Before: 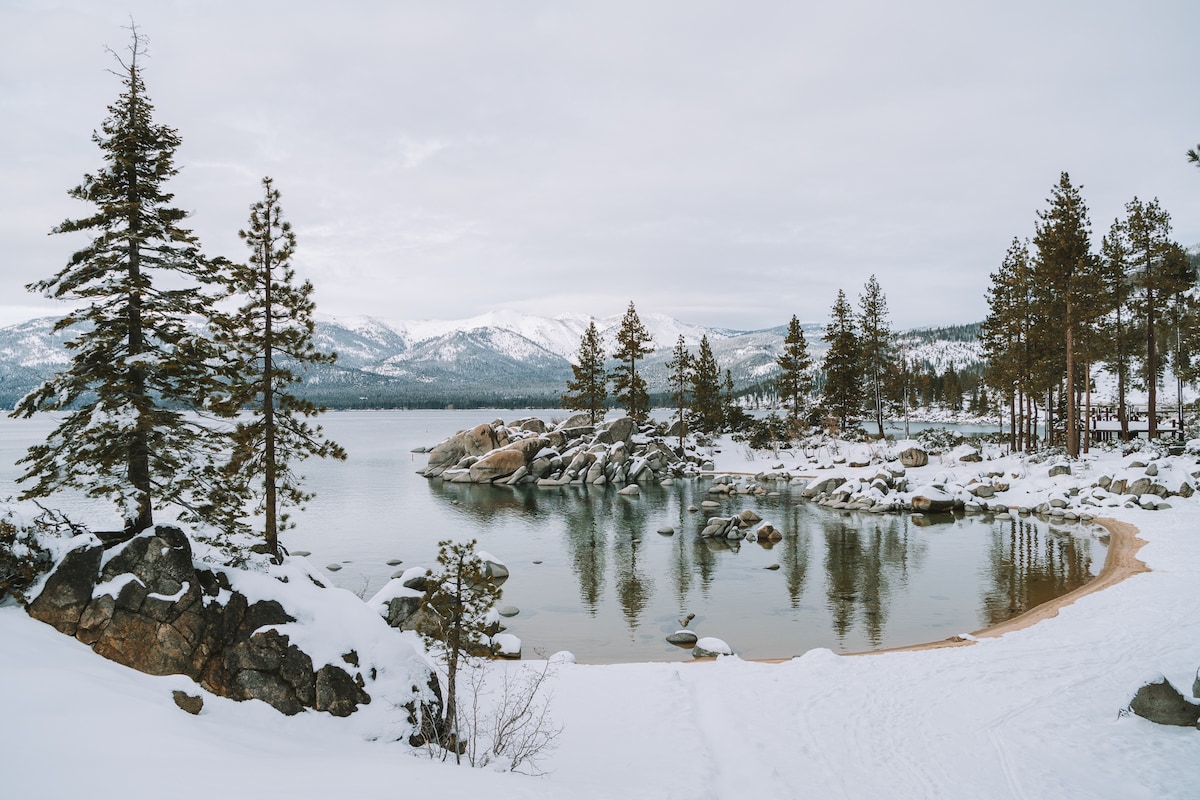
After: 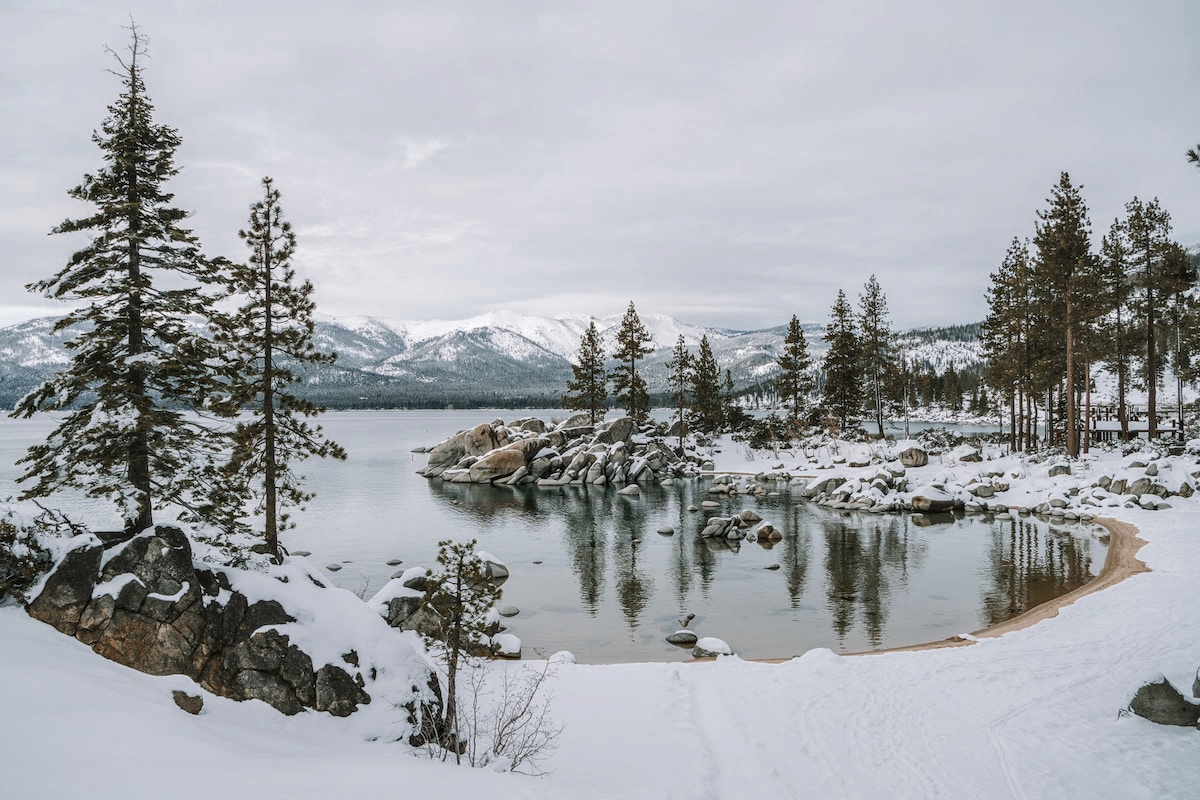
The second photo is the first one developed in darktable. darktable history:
color zones: curves: ch0 [(0, 0.5) (0.125, 0.4) (0.25, 0.5) (0.375, 0.4) (0.5, 0.4) (0.625, 0.35) (0.75, 0.35) (0.875, 0.5)]; ch1 [(0, 0.35) (0.125, 0.45) (0.25, 0.35) (0.375, 0.35) (0.5, 0.35) (0.625, 0.35) (0.75, 0.45) (0.875, 0.35)]; ch2 [(0, 0.6) (0.125, 0.5) (0.25, 0.5) (0.375, 0.6) (0.5, 0.6) (0.625, 0.5) (0.75, 0.5) (0.875, 0.5)]
local contrast: detail 130%
